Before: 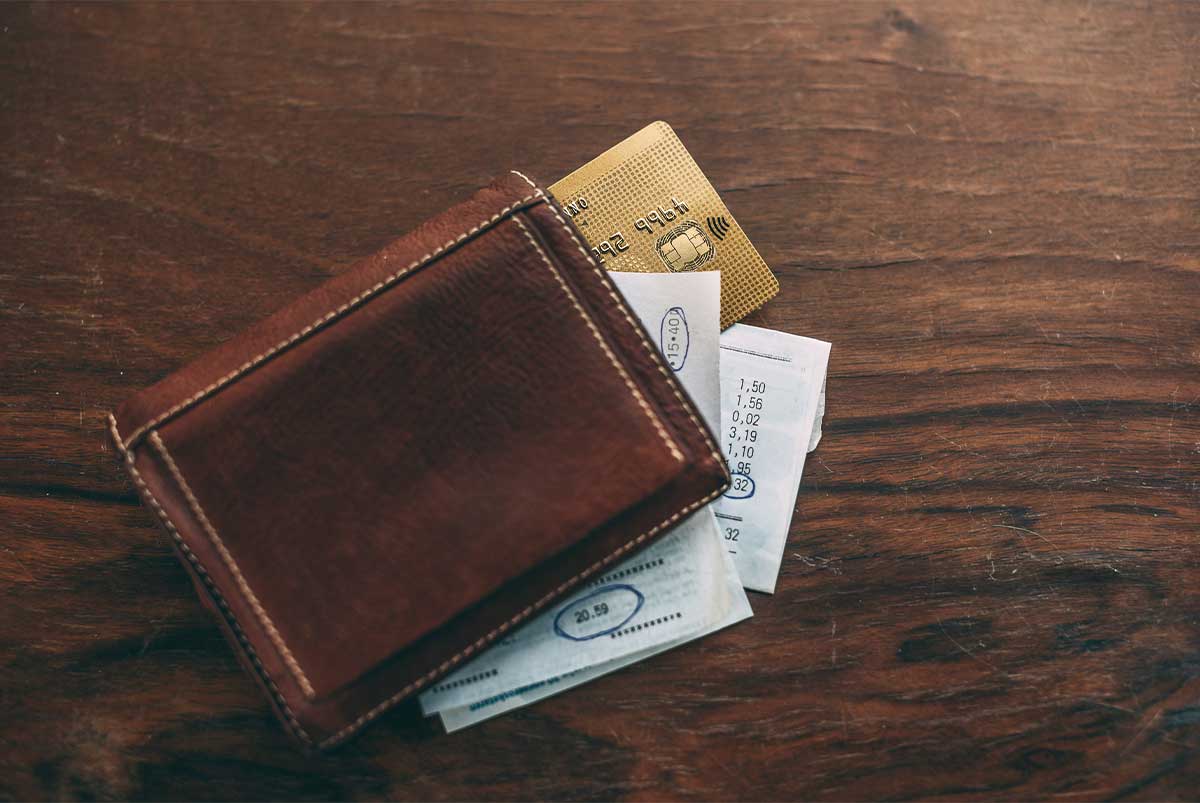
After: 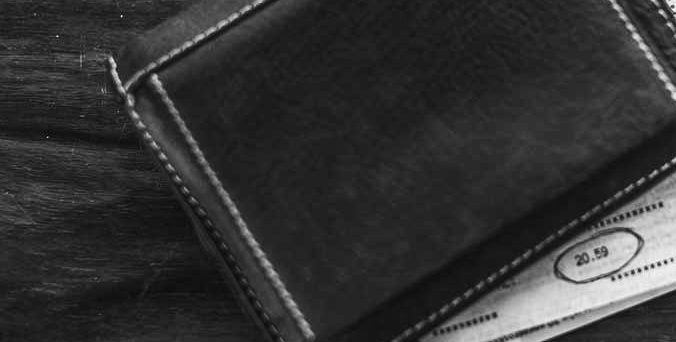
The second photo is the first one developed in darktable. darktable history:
monochrome: on, module defaults
local contrast: highlights 100%, shadows 100%, detail 120%, midtone range 0.2
contrast brightness saturation: contrast 0.04, saturation 0.07
crop: top 44.483%, right 43.593%, bottom 12.892%
tone curve: curves: ch0 [(0, 0) (0.033, 0.016) (0.171, 0.127) (0.33, 0.331) (0.432, 0.475) (0.601, 0.665) (0.843, 0.876) (1, 1)]; ch1 [(0, 0) (0.339, 0.349) (0.445, 0.42) (0.476, 0.47) (0.501, 0.499) (0.516, 0.525) (0.548, 0.563) (0.584, 0.633) (0.728, 0.746) (1, 1)]; ch2 [(0, 0) (0.327, 0.324) (0.417, 0.44) (0.46, 0.453) (0.502, 0.498) (0.517, 0.524) (0.53, 0.554) (0.579, 0.599) (0.745, 0.704) (1, 1)], color space Lab, independent channels, preserve colors none
color calibration: illuminant custom, x 0.373, y 0.388, temperature 4269.97 K
levels: levels [0, 0.476, 0.951]
